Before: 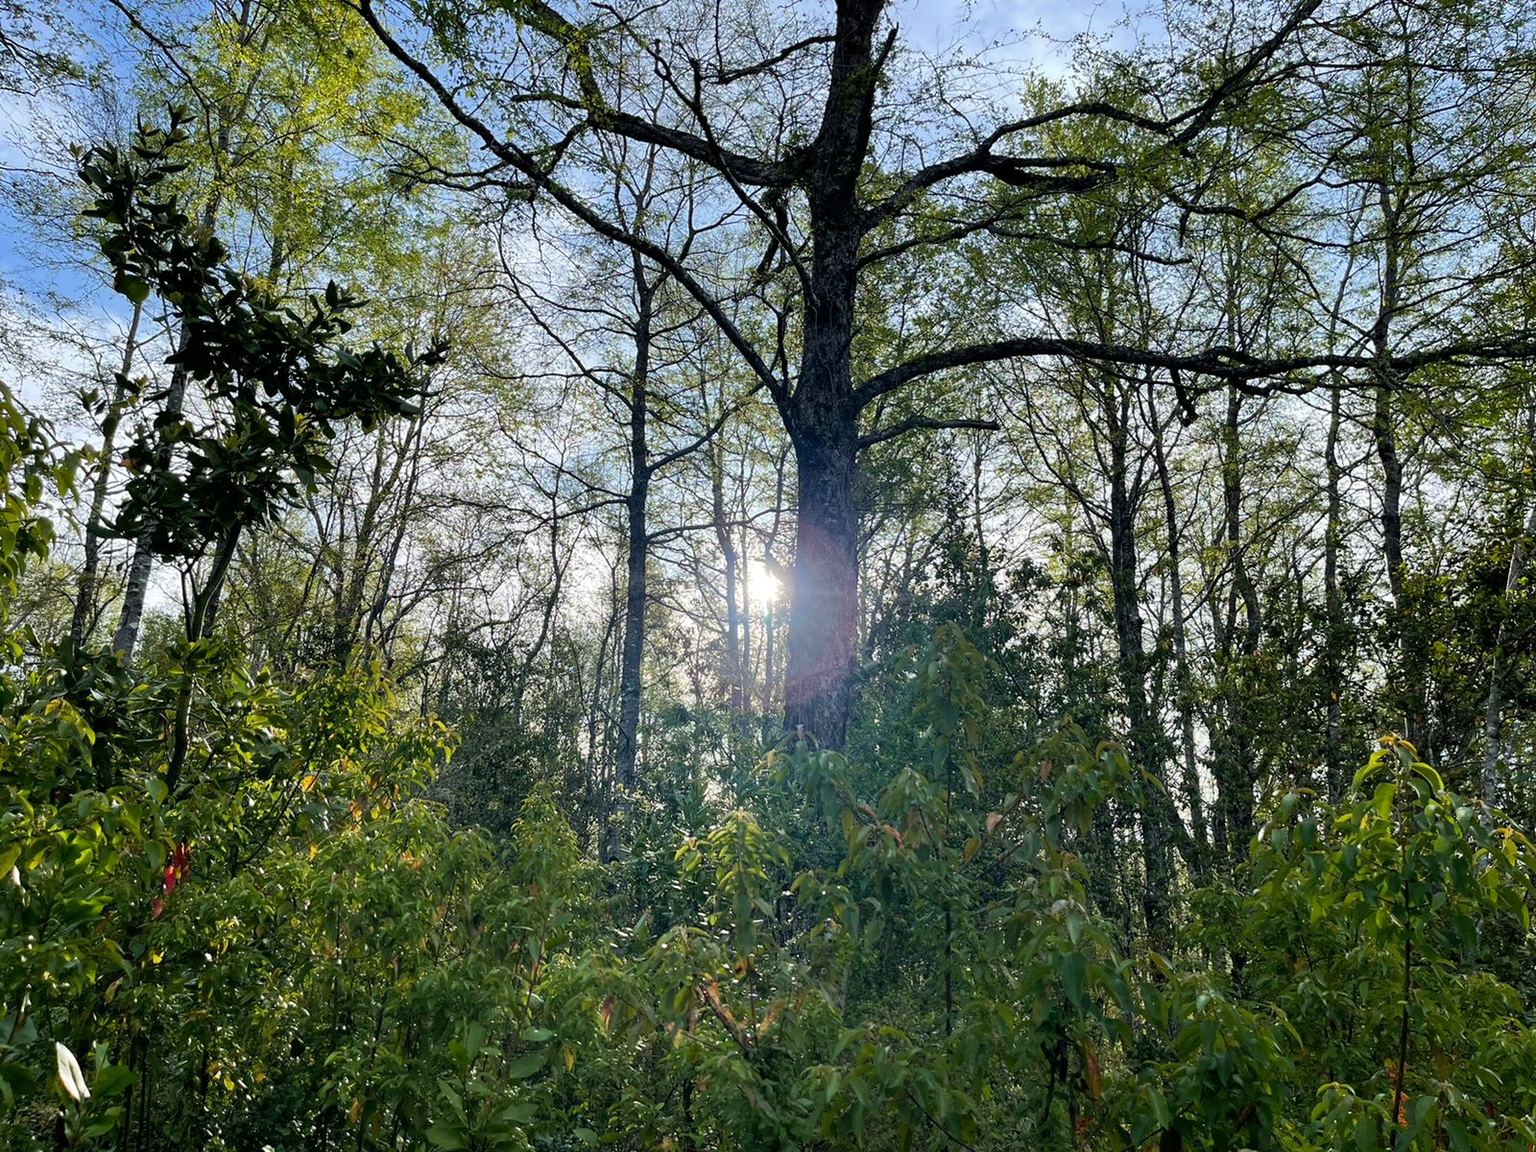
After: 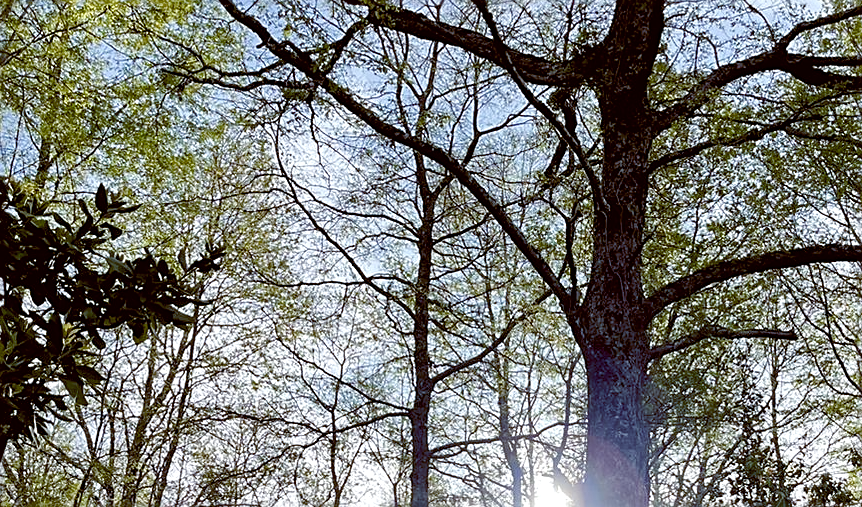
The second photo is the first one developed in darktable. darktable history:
contrast brightness saturation: saturation -0.17
sharpen: on, module defaults
crop: left 15.306%, top 9.065%, right 30.789%, bottom 48.638%
color balance rgb: perceptual saturation grading › global saturation 20%, perceptual saturation grading › highlights -50%, perceptual saturation grading › shadows 30%
exposure: black level correction 0.002, exposure 0.15 EV, compensate highlight preservation false
color balance: lift [1, 1.015, 1.004, 0.985], gamma [1, 0.958, 0.971, 1.042], gain [1, 0.956, 0.977, 1.044]
